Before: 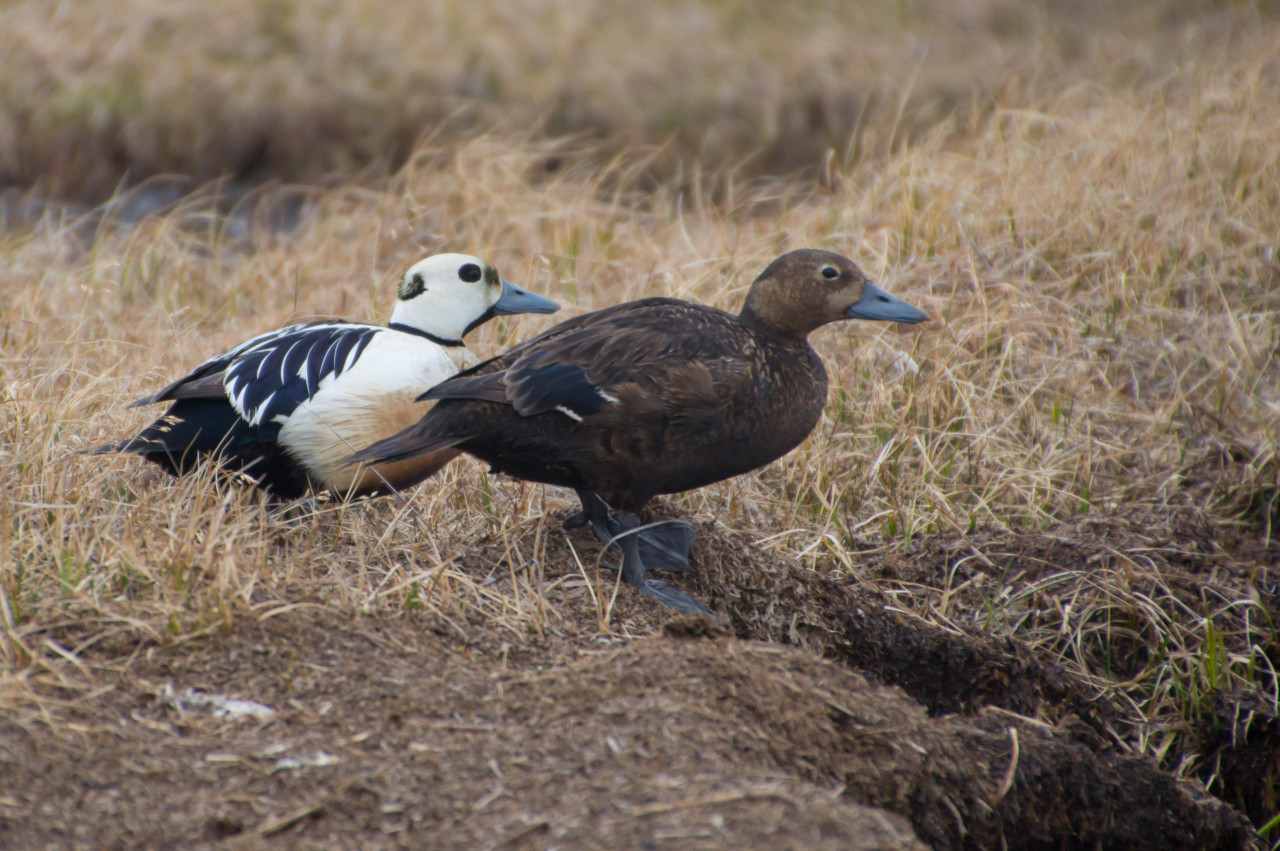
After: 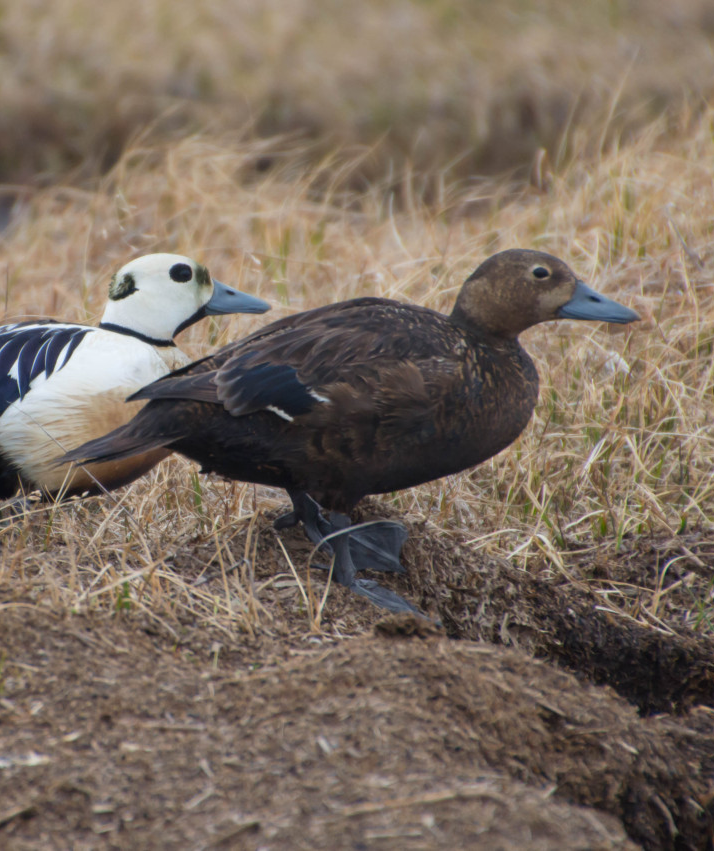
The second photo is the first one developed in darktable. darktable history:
crop and rotate: left 22.602%, right 21.616%
